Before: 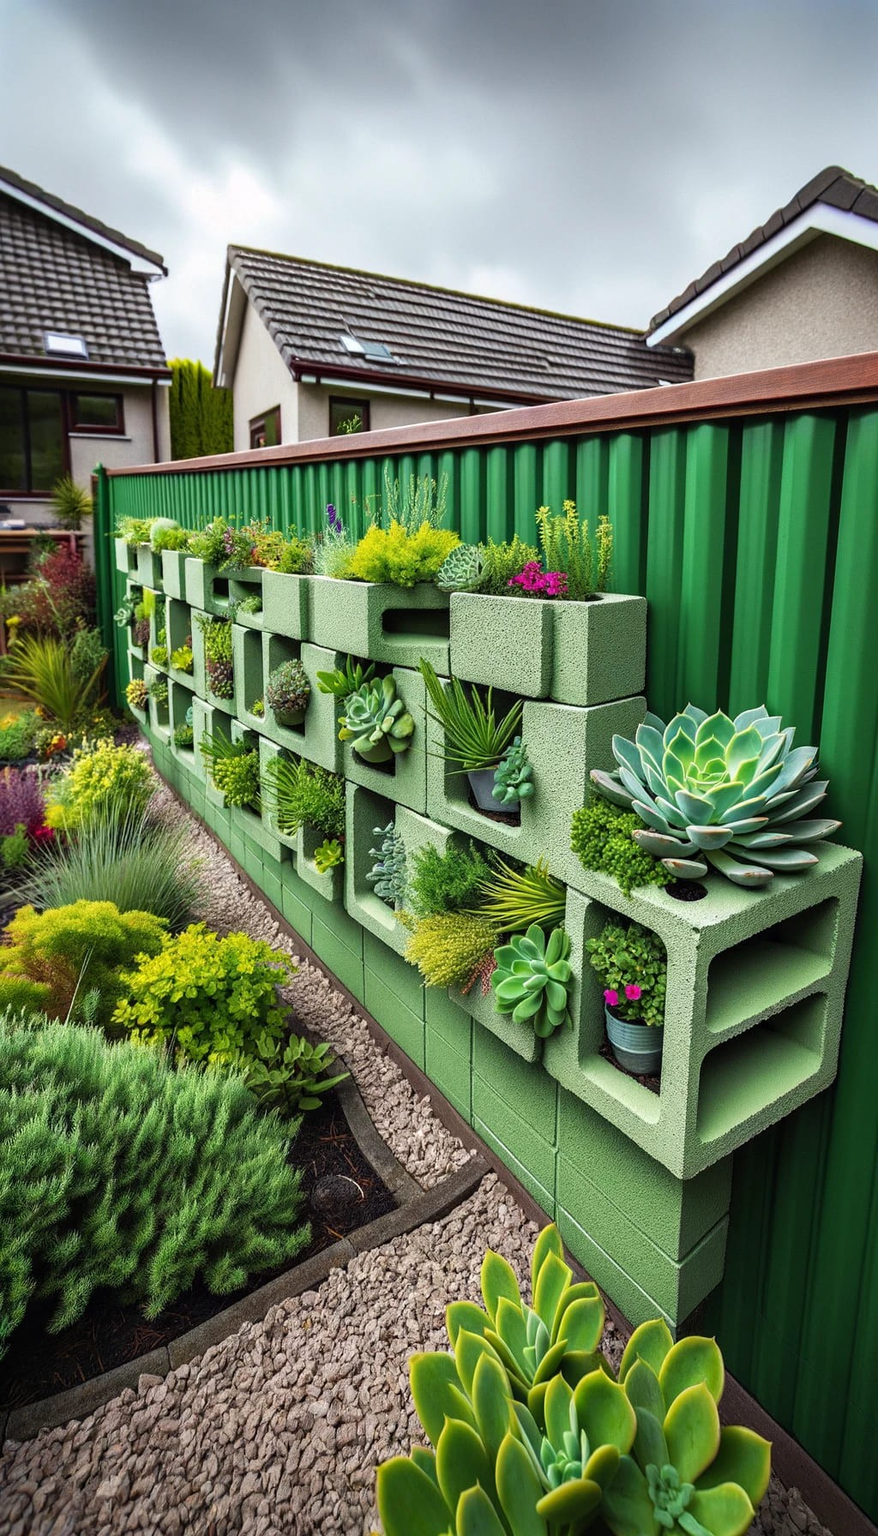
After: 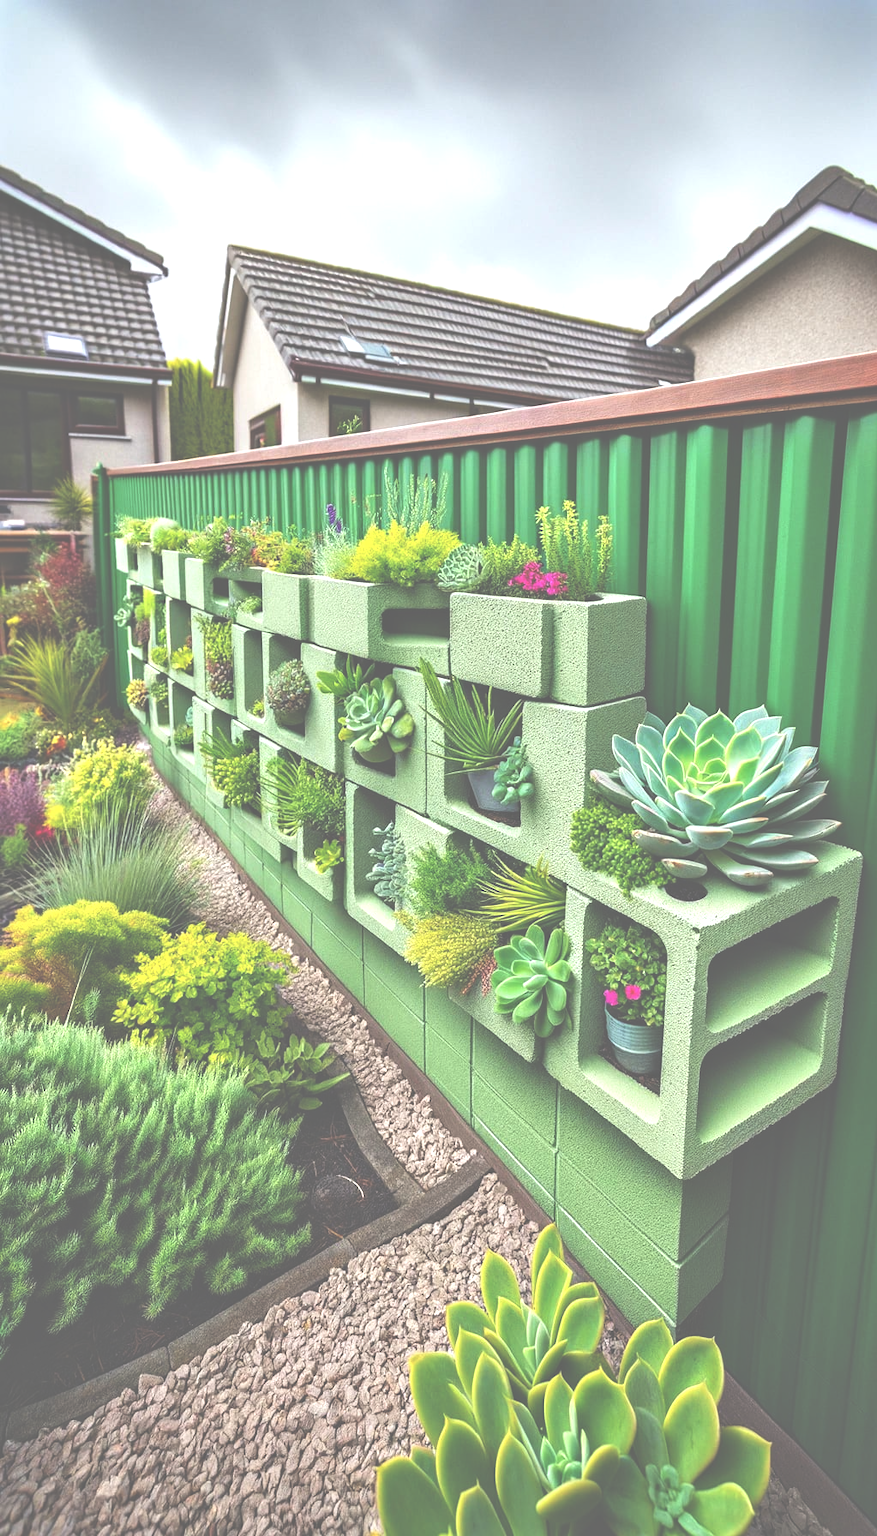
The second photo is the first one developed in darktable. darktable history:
tone equalizer: -8 EV 1 EV, -7 EV 1 EV, -6 EV 1 EV, -5 EV 1 EV, -4 EV 1 EV, -3 EV 0.75 EV, -2 EV 0.5 EV, -1 EV 0.25 EV
exposure: black level correction -0.071, exposure 0.5 EV, compensate highlight preservation false
